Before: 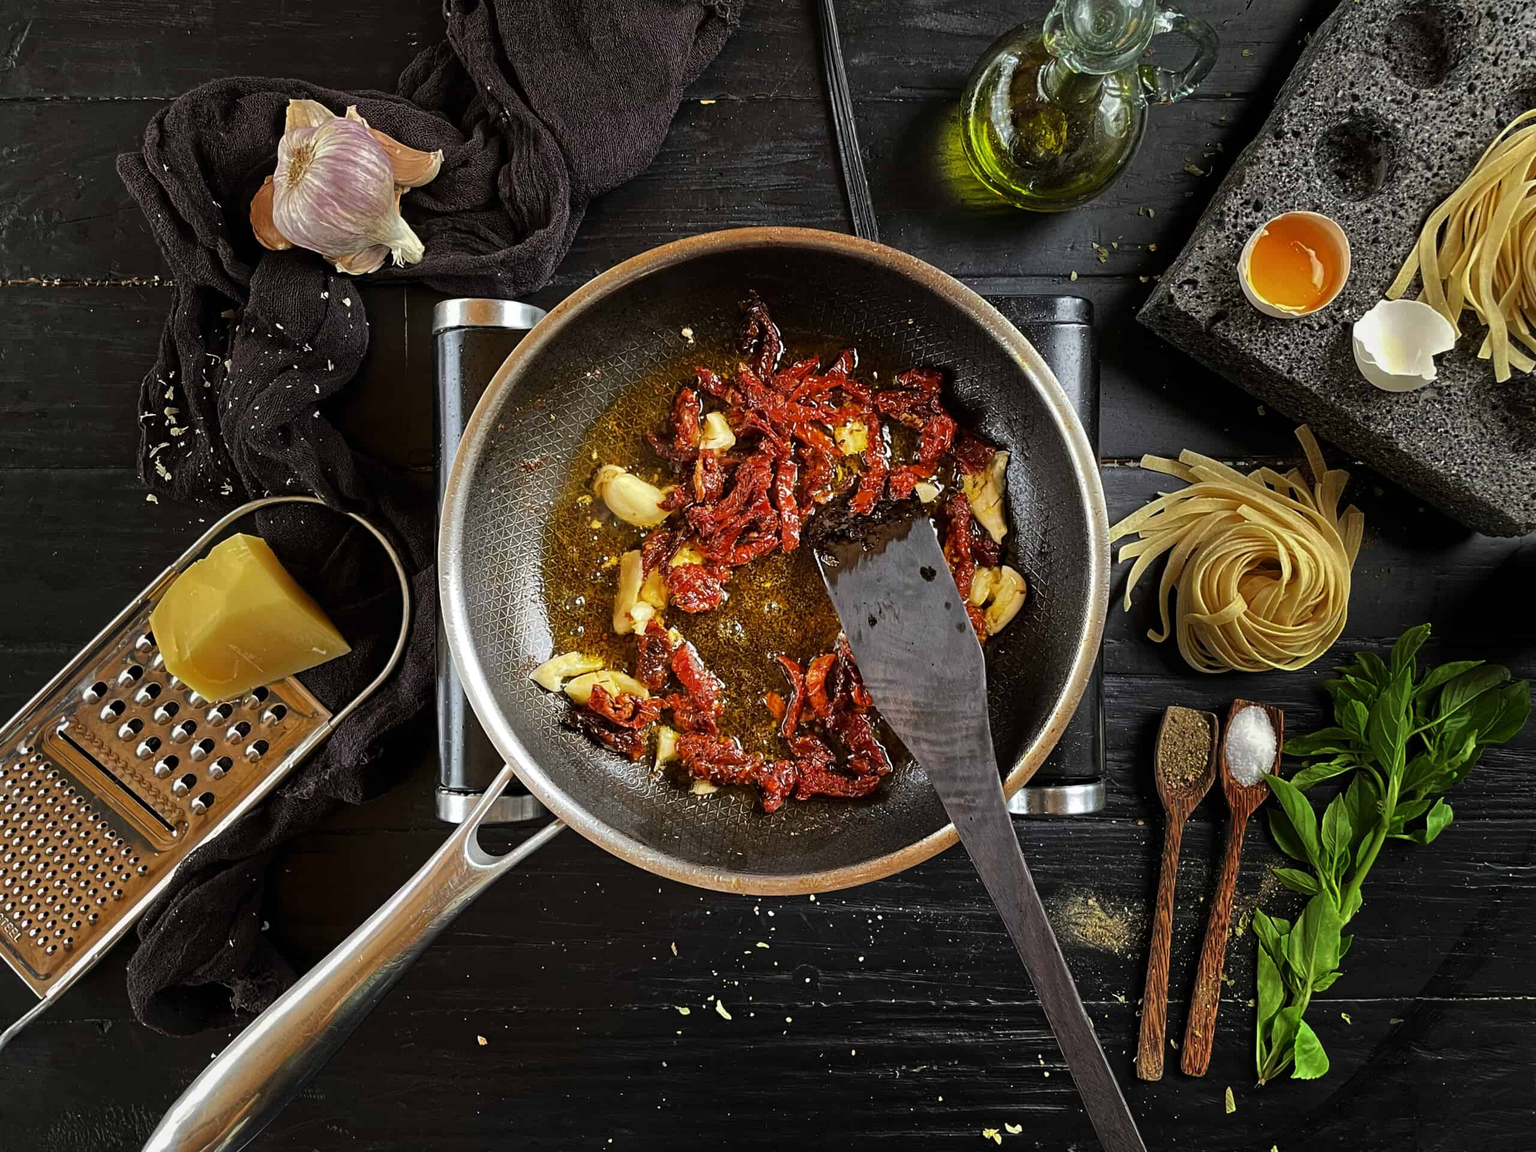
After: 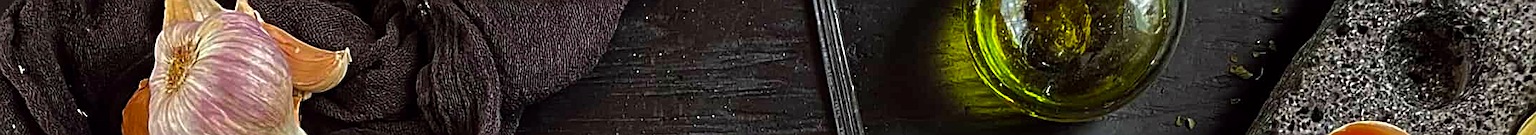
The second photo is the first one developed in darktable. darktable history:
sharpen: amount 0.575
crop and rotate: left 9.644%, top 9.491%, right 6.021%, bottom 80.509%
local contrast: mode bilateral grid, contrast 10, coarseness 25, detail 110%, midtone range 0.2
color balance: lift [1, 1, 0.999, 1.001], gamma [1, 1.003, 1.005, 0.995], gain [1, 0.992, 0.988, 1.012], contrast 5%, output saturation 110%
